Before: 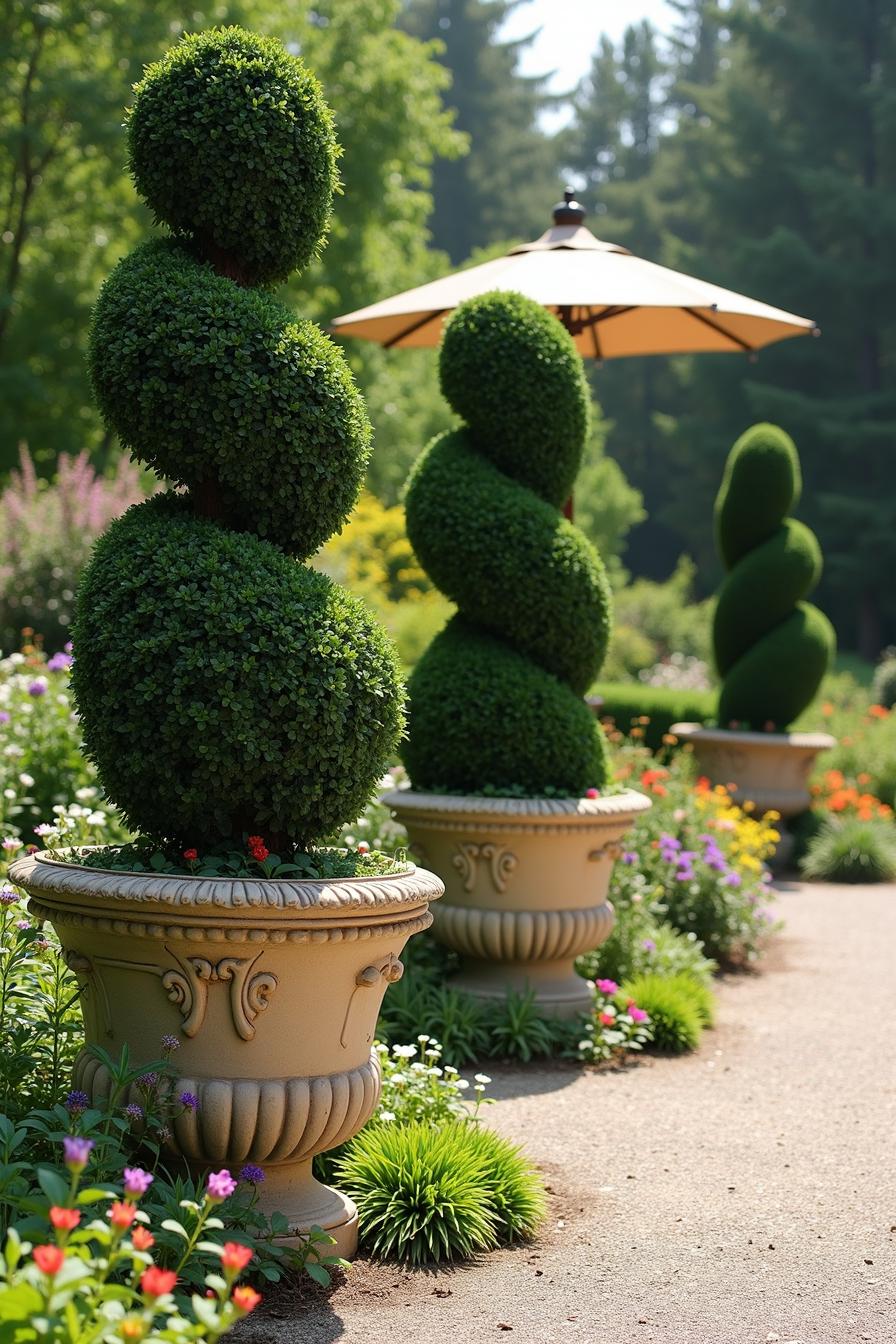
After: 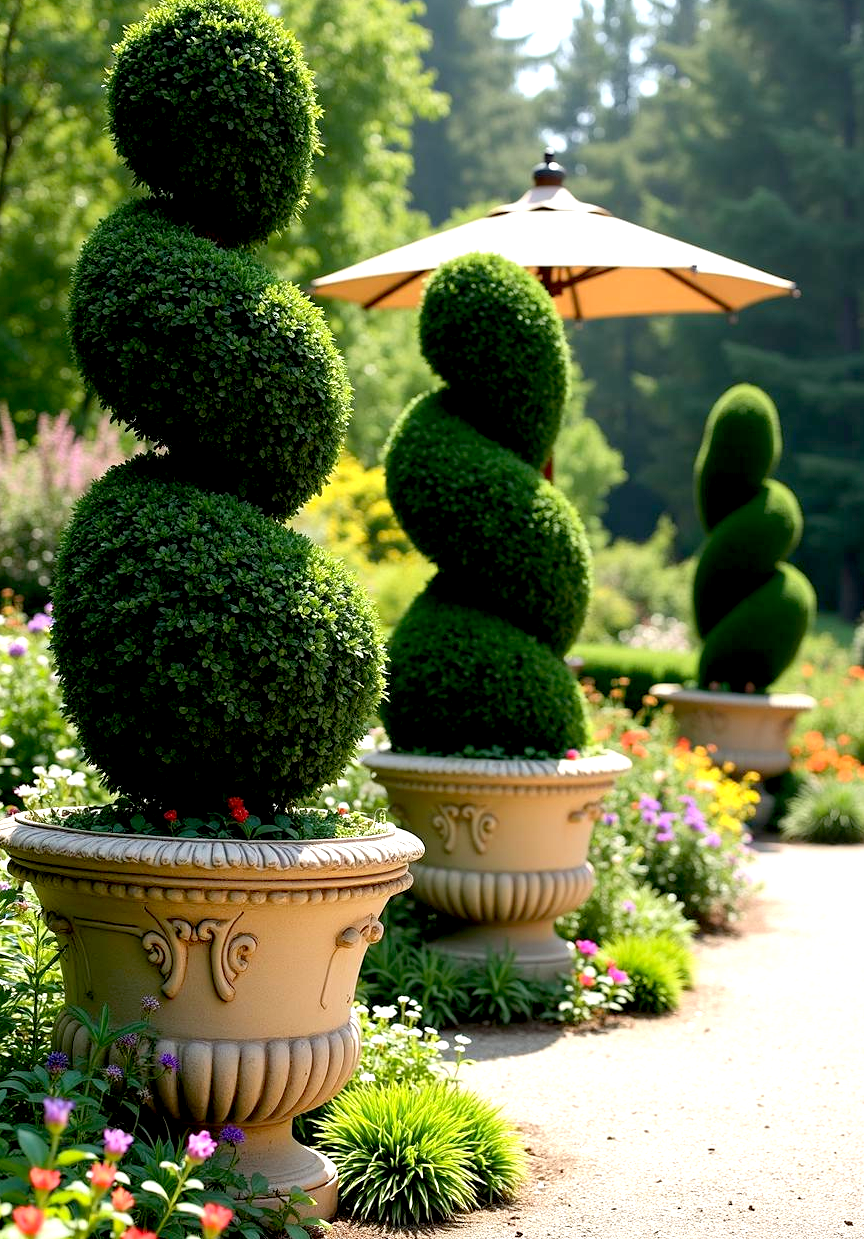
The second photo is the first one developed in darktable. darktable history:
crop: left 2.329%, top 2.912%, right 0.778%, bottom 4.854%
exposure: black level correction 0.012, exposure 0.699 EV, compensate exposure bias true, compensate highlight preservation false
